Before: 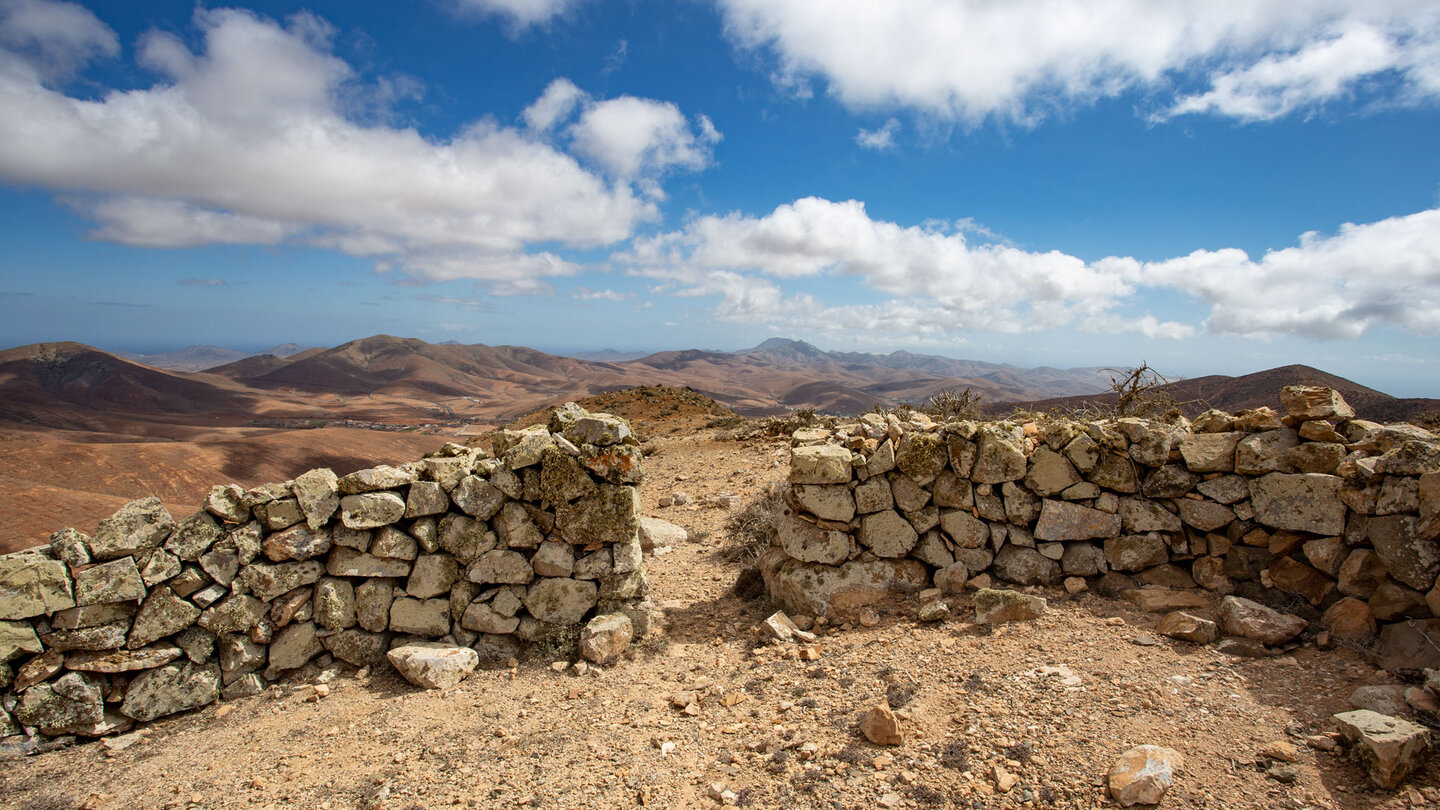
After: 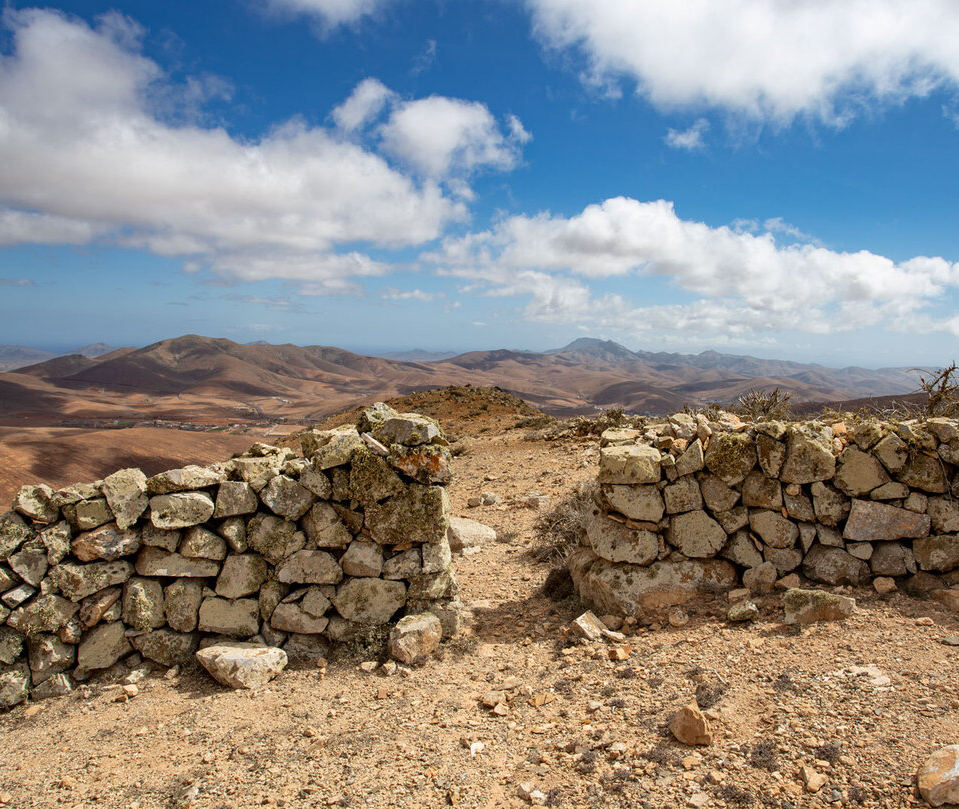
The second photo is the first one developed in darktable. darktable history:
crop and rotate: left 13.325%, right 20.05%
